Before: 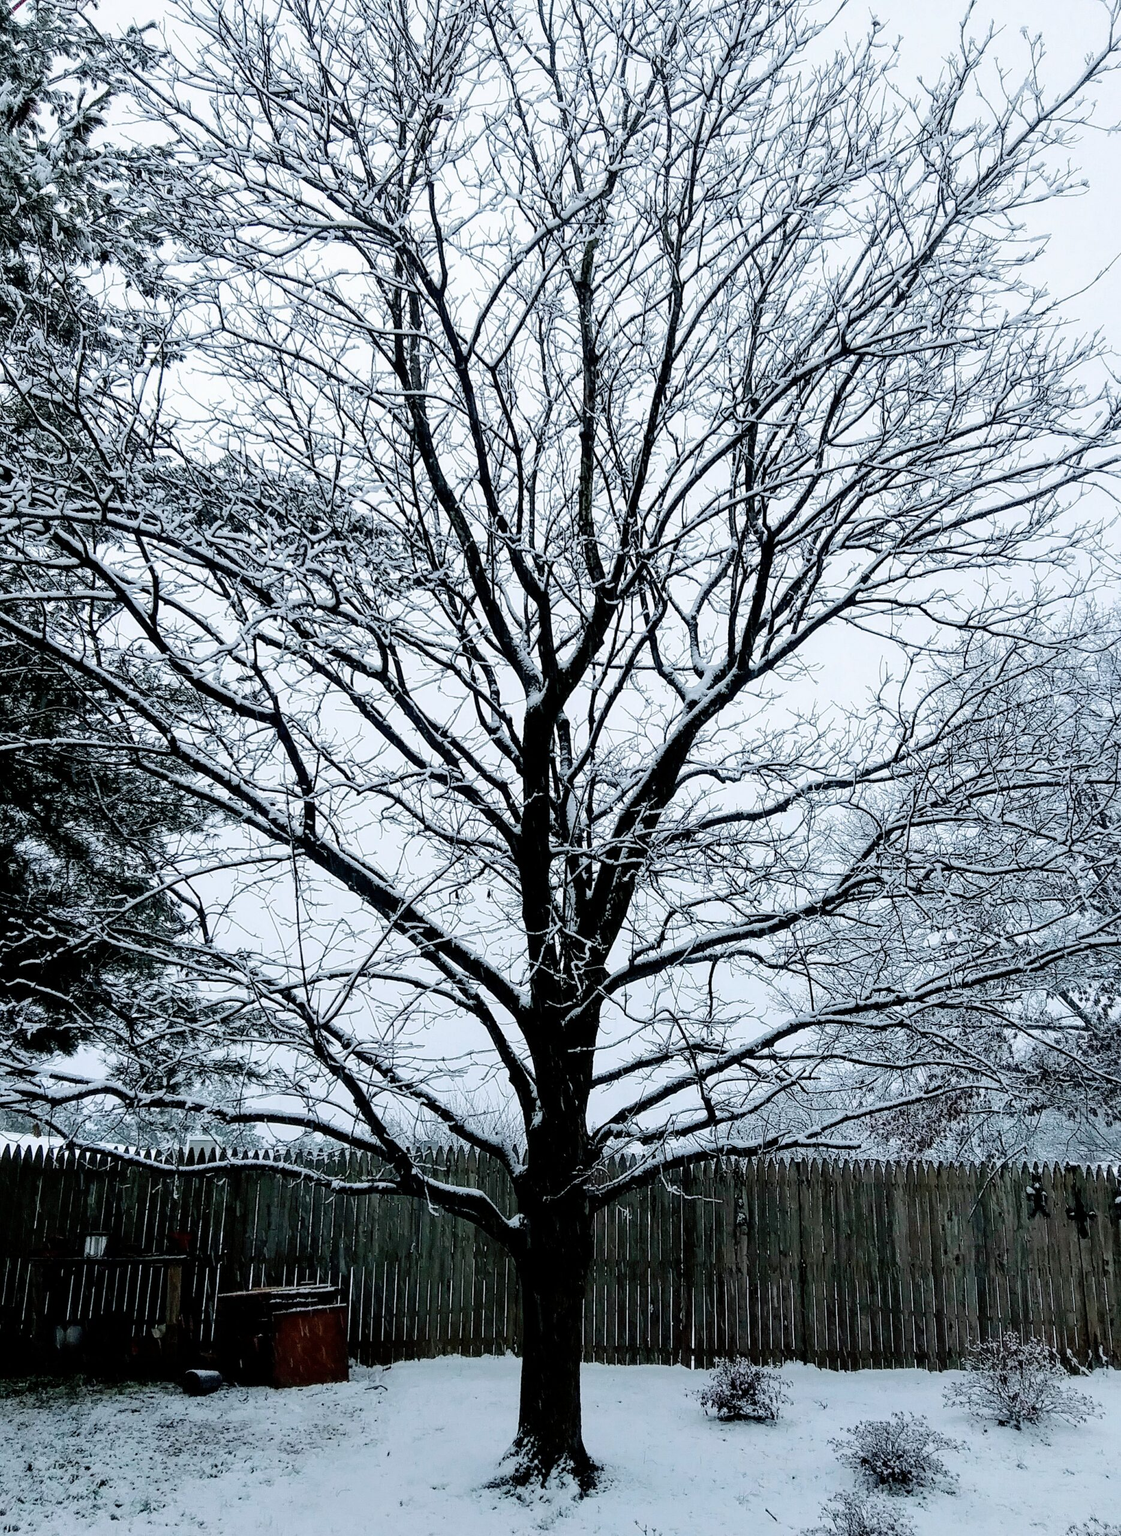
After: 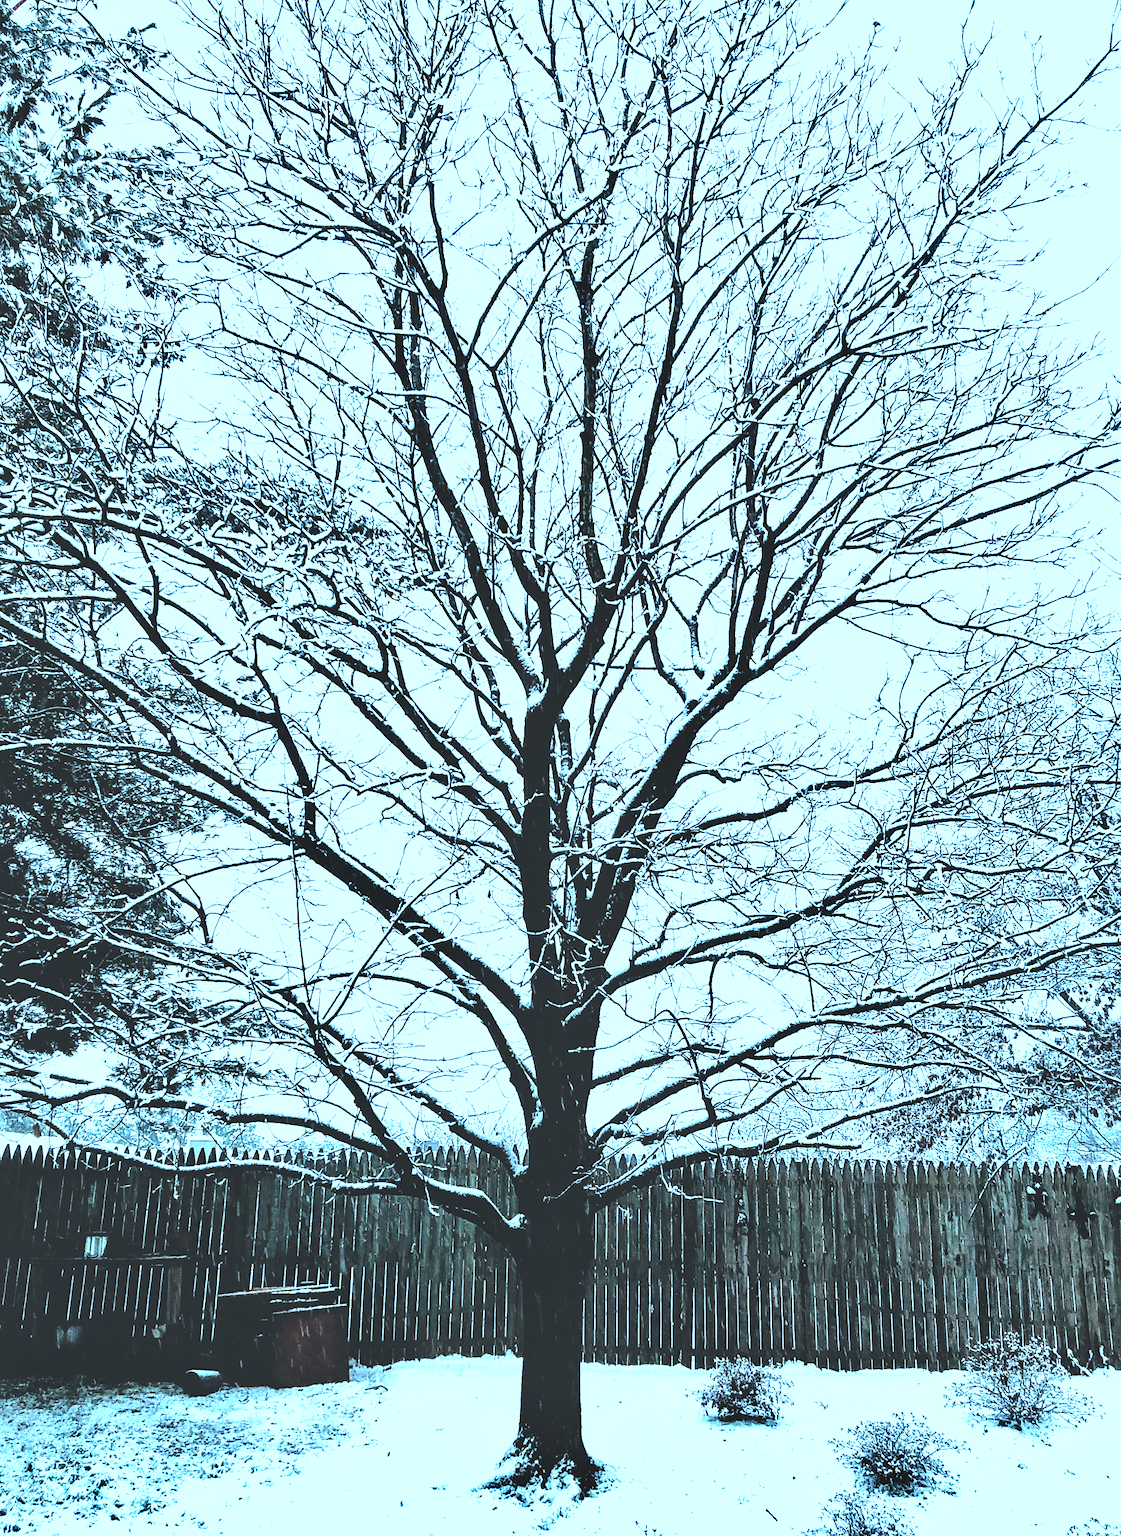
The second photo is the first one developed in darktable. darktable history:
contrast brightness saturation: contrast 0.1, brightness 0.3, saturation 0.14
exposure: black level correction 0, exposure 1 EV, compensate exposure bias true, compensate highlight preservation false
color correction: highlights a* -11.71, highlights b* -15.58
rgb curve: curves: ch0 [(0, 0.186) (0.314, 0.284) (0.775, 0.708) (1, 1)], compensate middle gray true, preserve colors none
local contrast: mode bilateral grid, contrast 25, coarseness 60, detail 151%, midtone range 0.2
shadows and highlights: shadows 12, white point adjustment 1.2, soften with gaussian
filmic rgb: white relative exposure 2.2 EV, hardness 6.97
